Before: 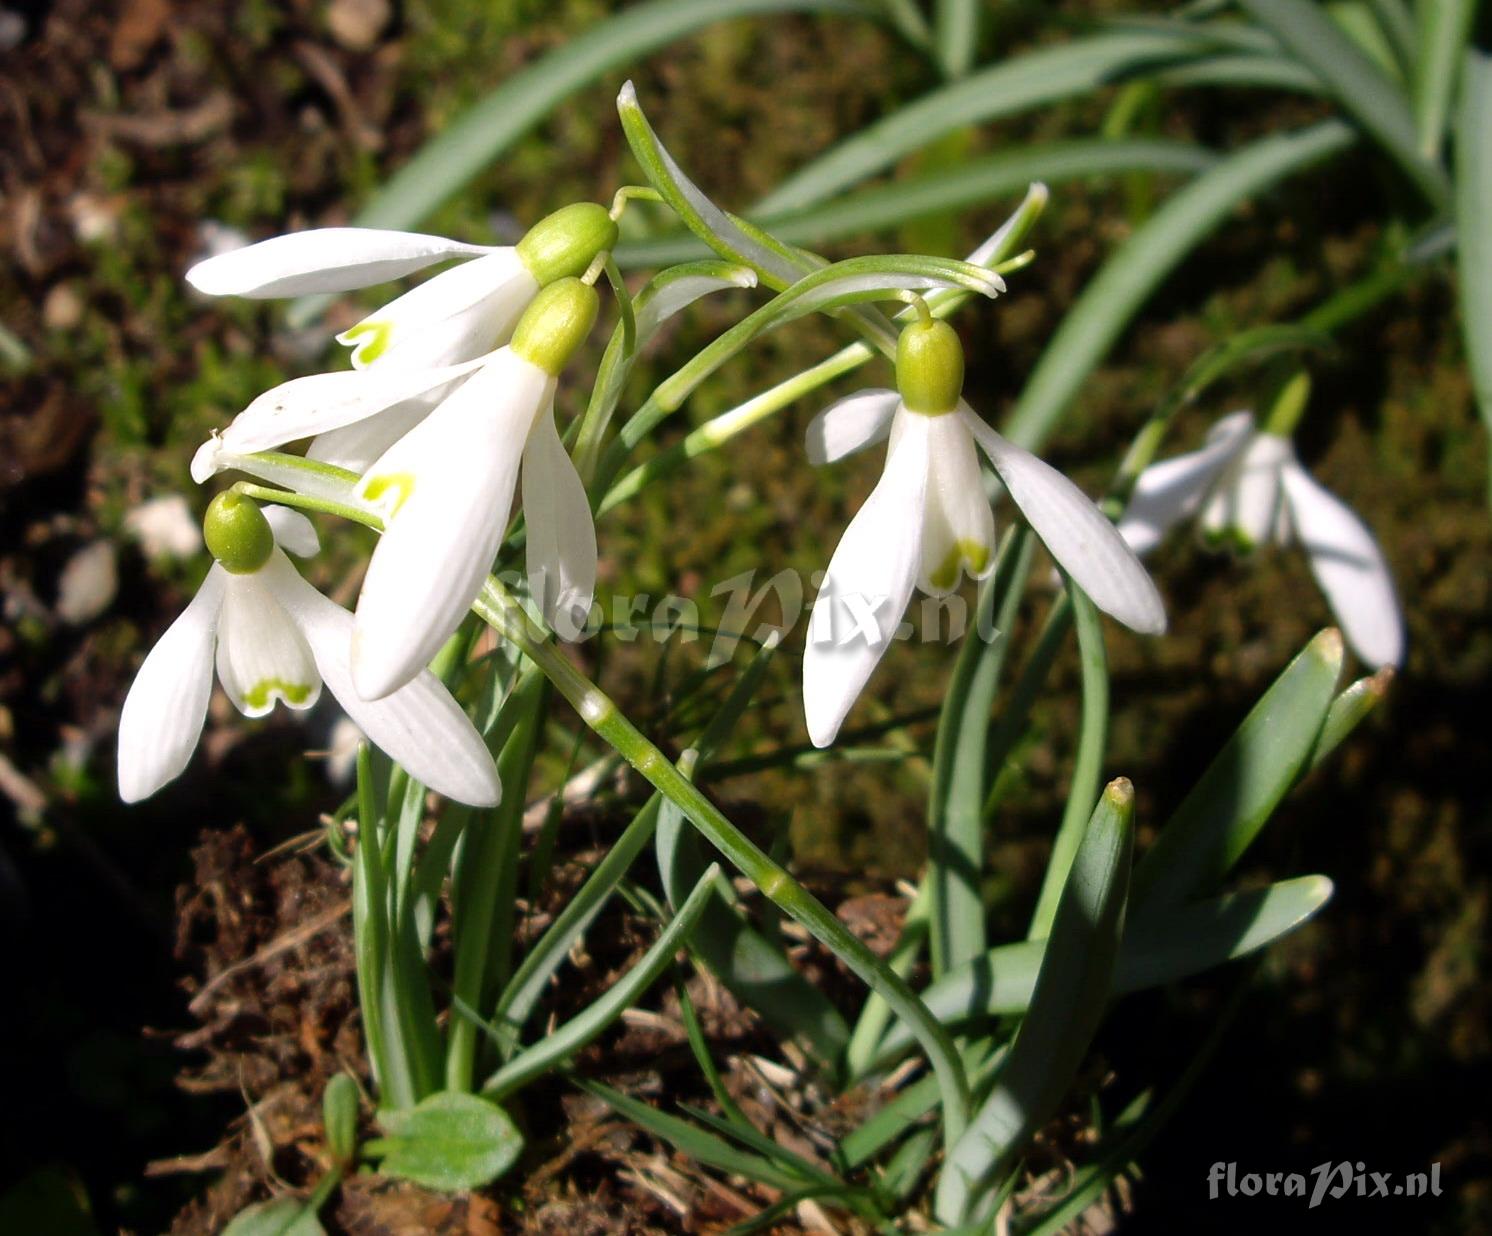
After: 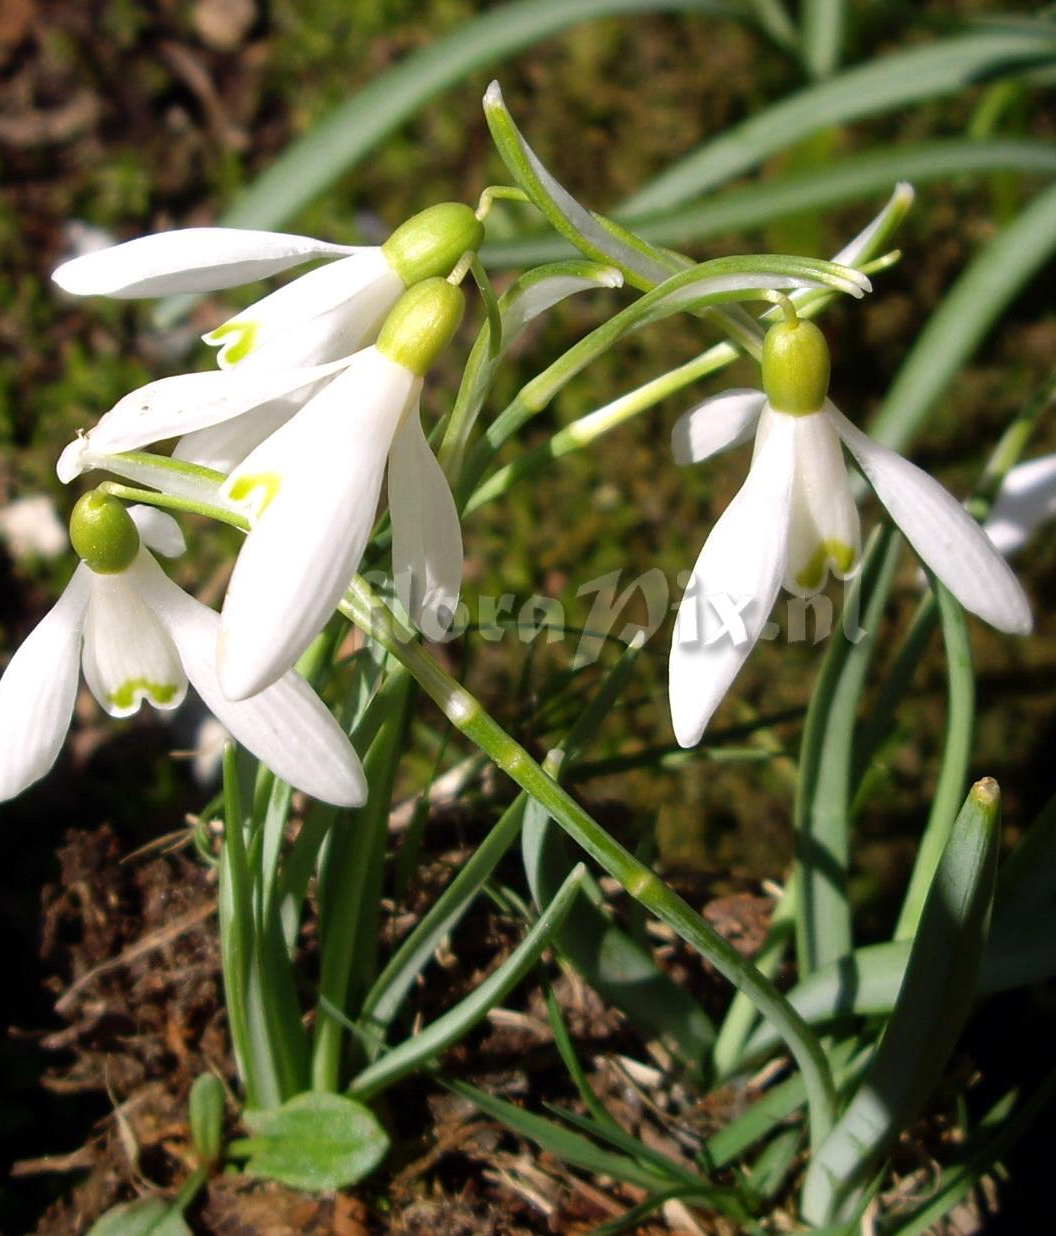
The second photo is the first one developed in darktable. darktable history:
crop and rotate: left 9.023%, right 20.178%
